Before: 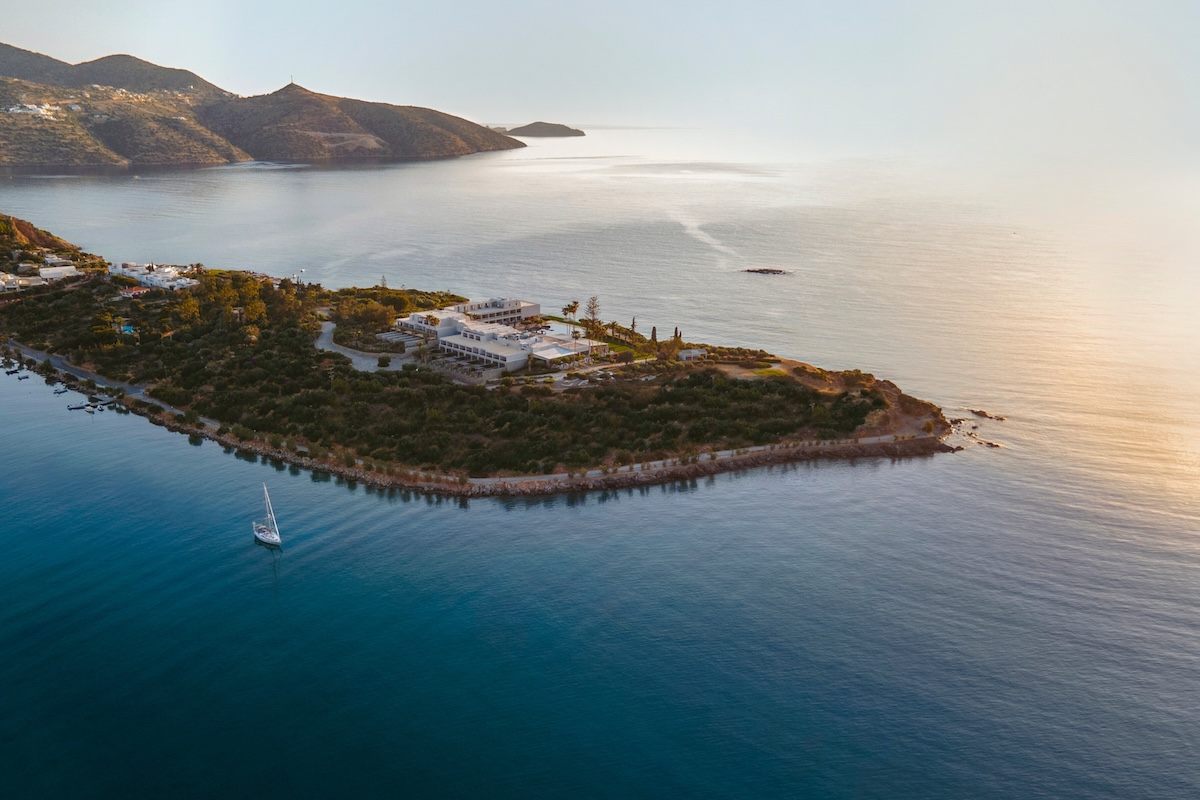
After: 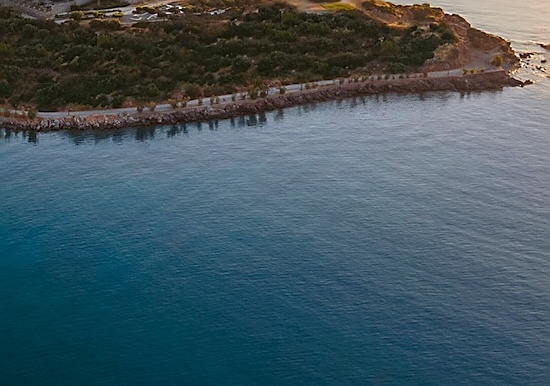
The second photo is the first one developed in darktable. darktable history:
bloom: on, module defaults
crop: left 35.976%, top 45.819%, right 18.162%, bottom 5.807%
sharpen: radius 1.4, amount 1.25, threshold 0.7
